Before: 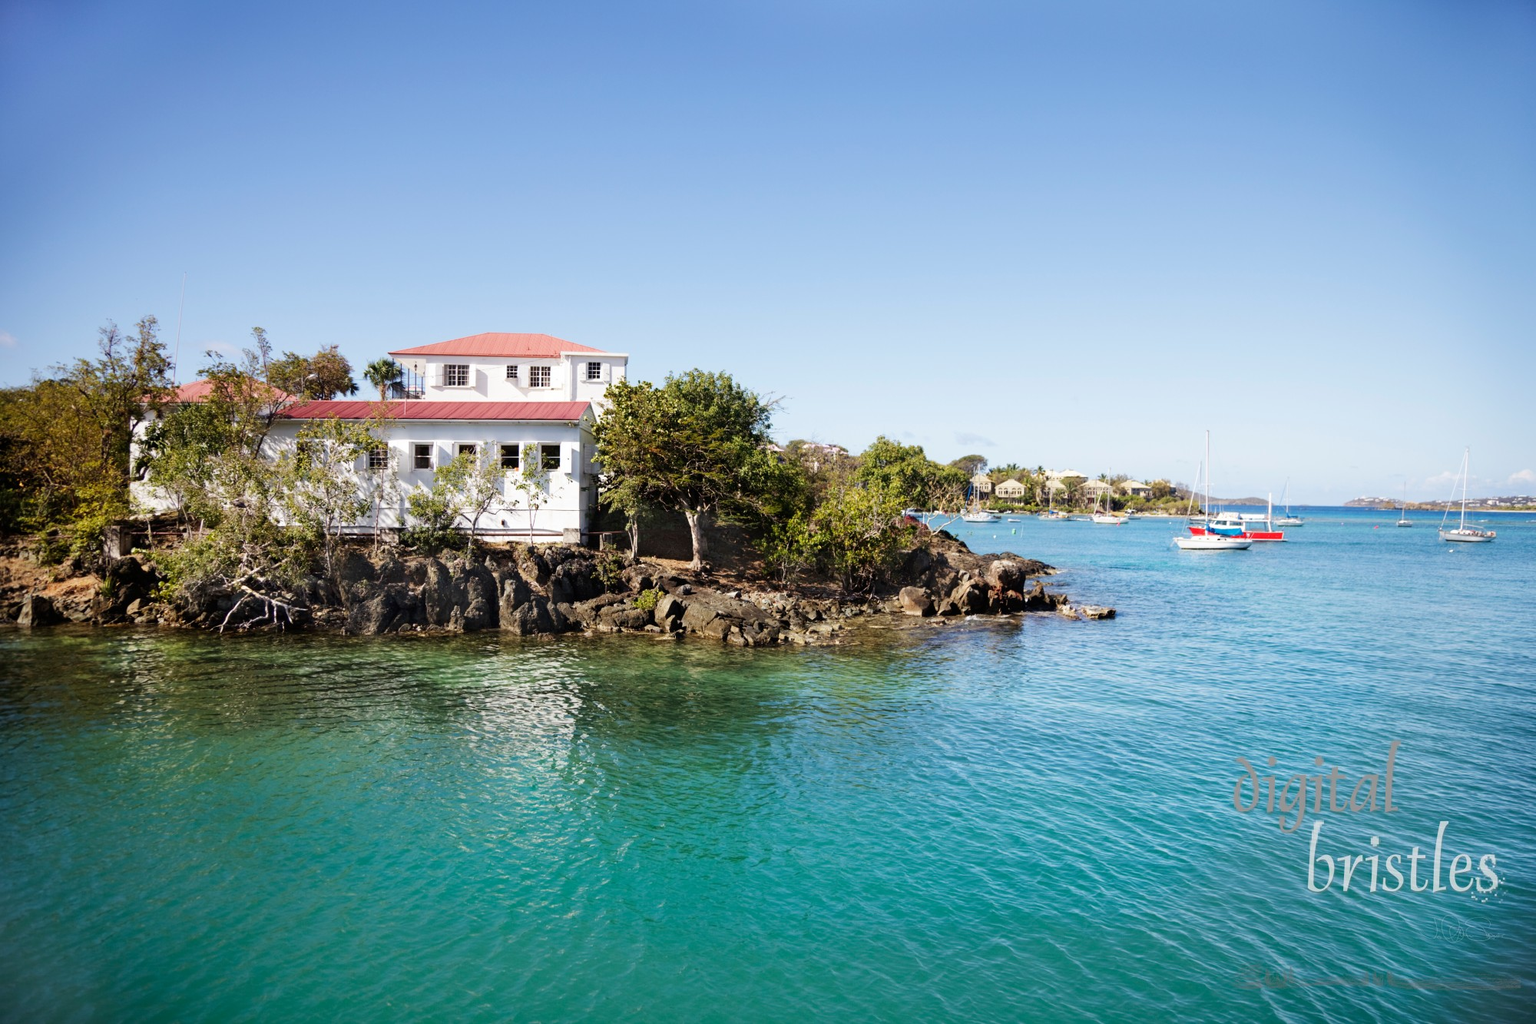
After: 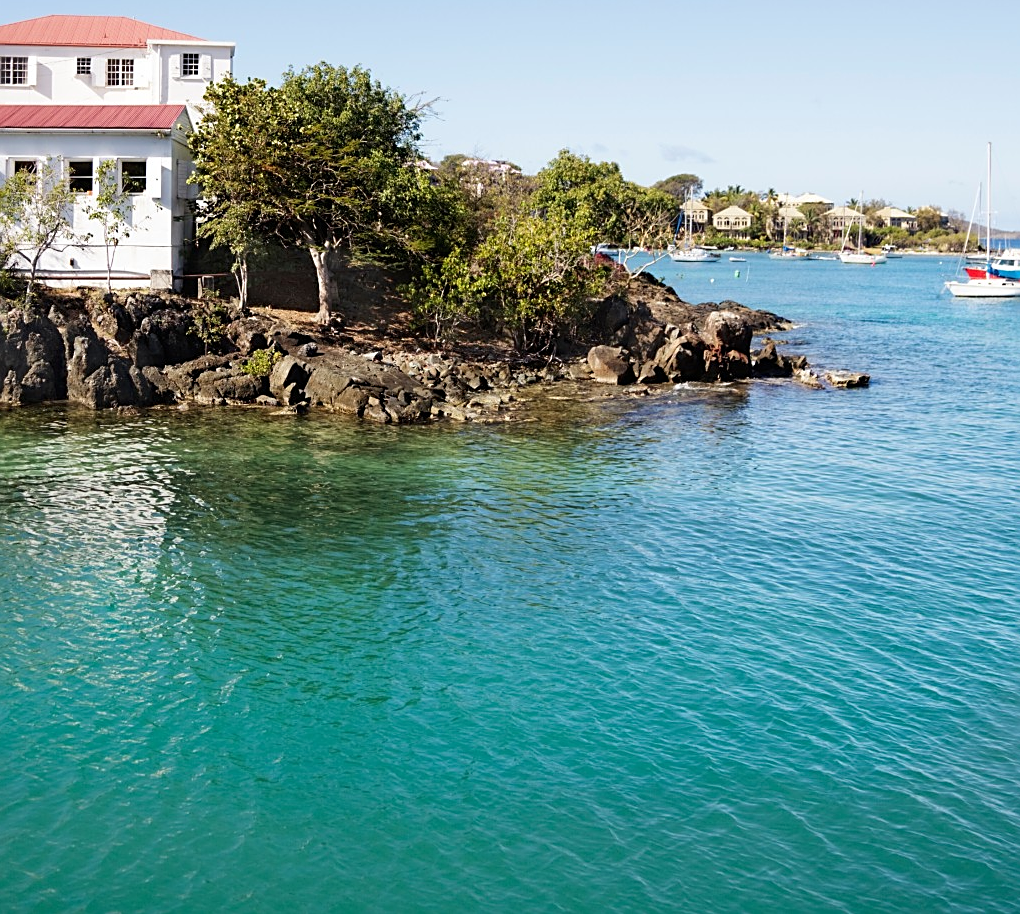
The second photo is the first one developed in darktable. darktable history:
crop and rotate: left 29.189%, top 31.426%, right 19.803%
sharpen: amount 0.498
